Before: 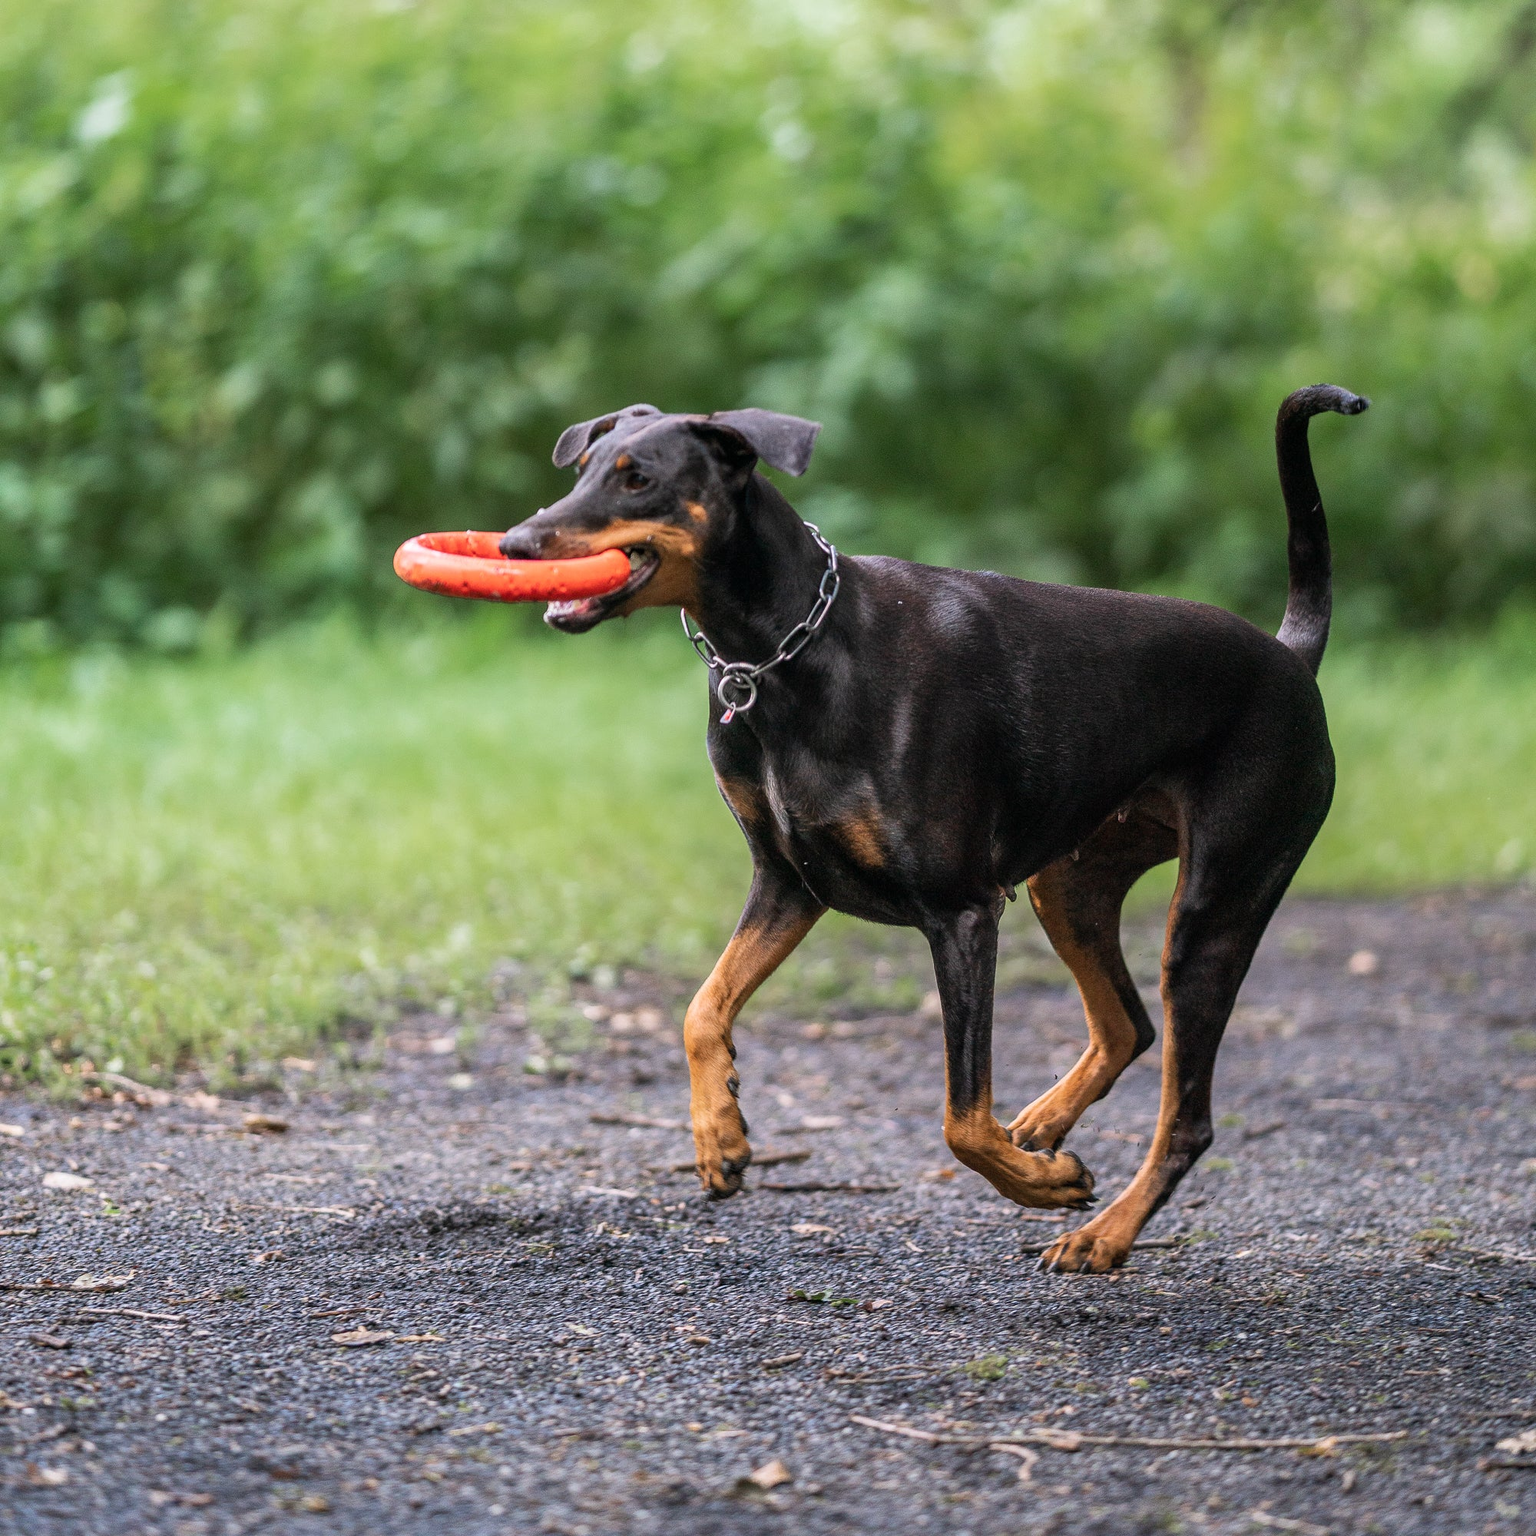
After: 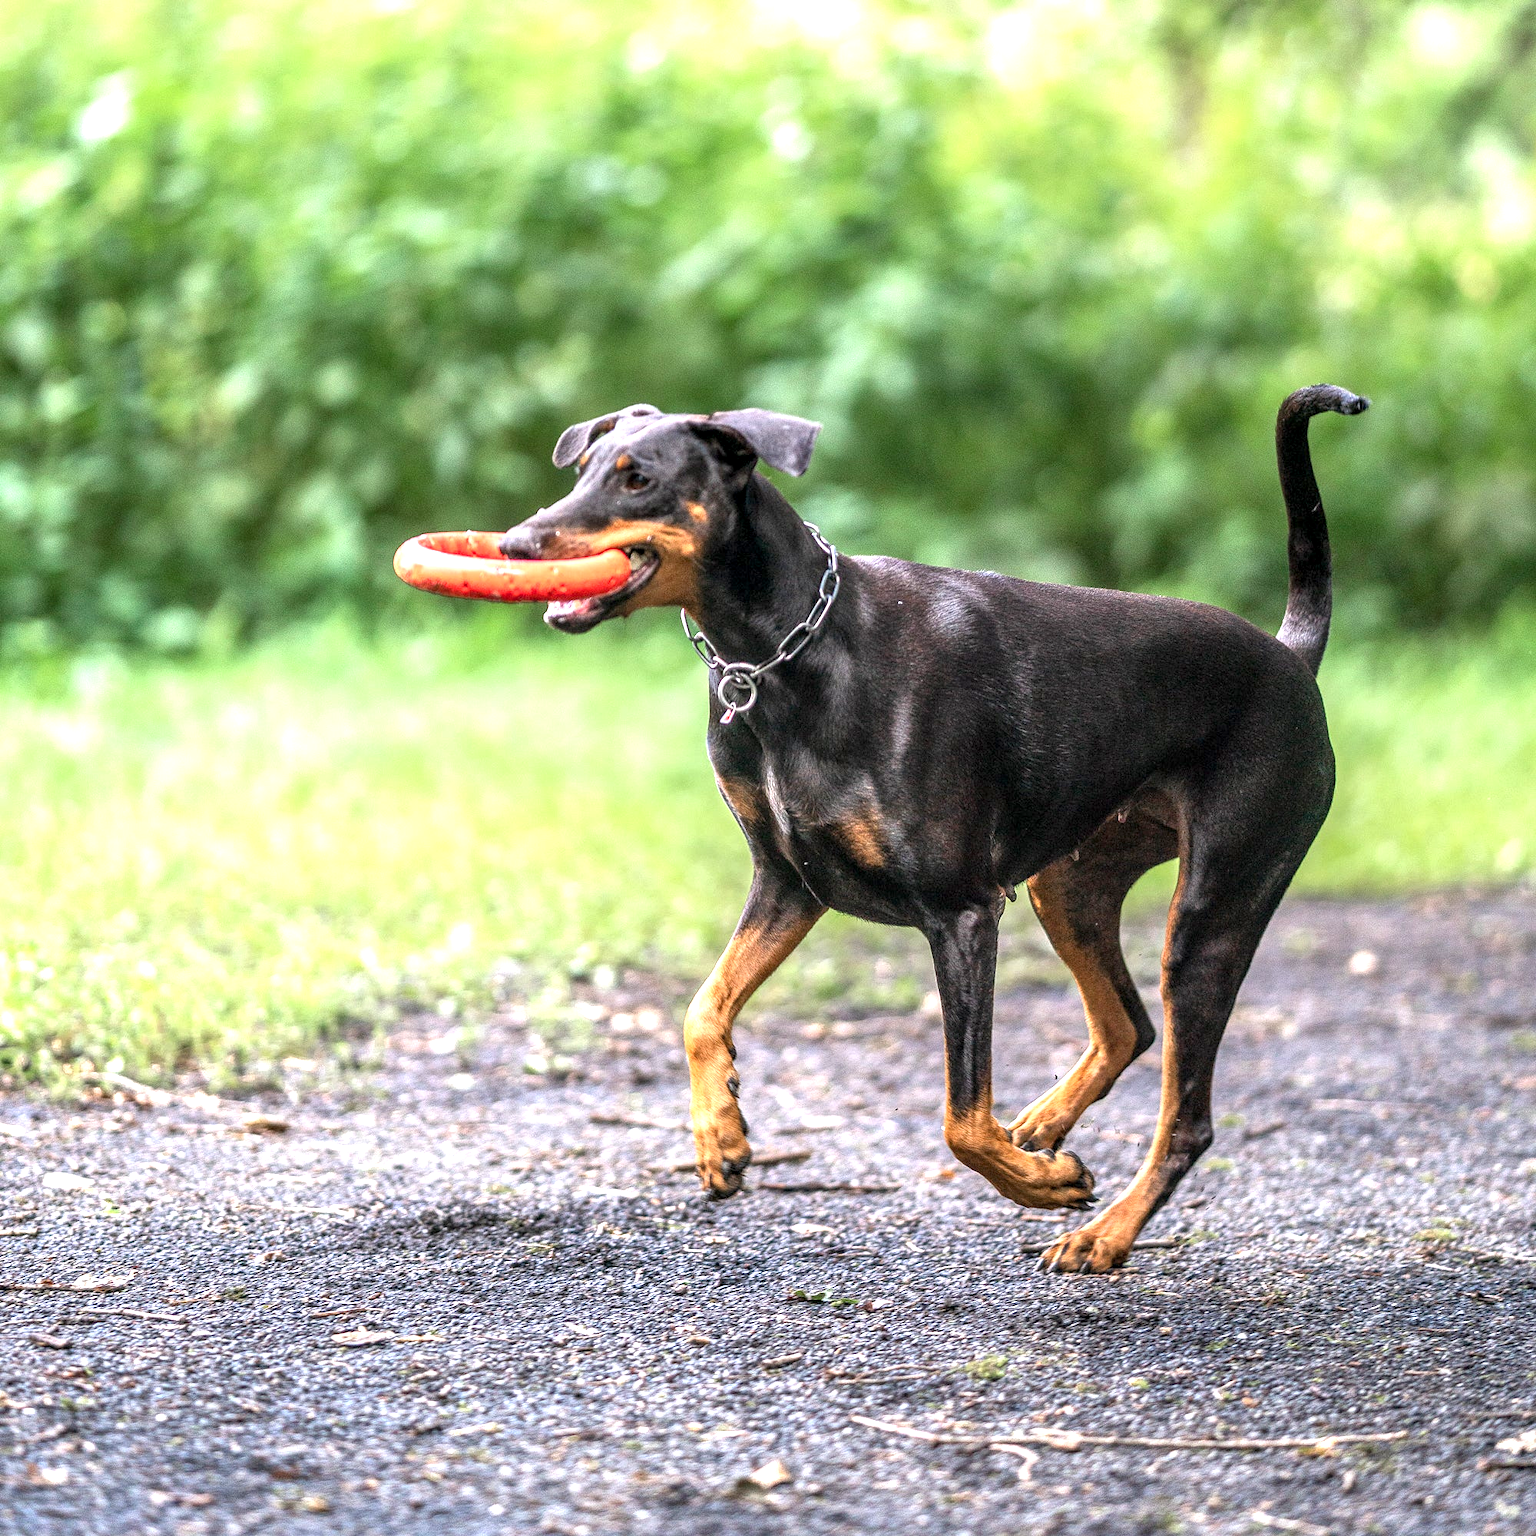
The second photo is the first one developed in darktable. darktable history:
exposure: black level correction 0.001, exposure 1.12 EV, compensate exposure bias true, compensate highlight preservation false
local contrast: on, module defaults
